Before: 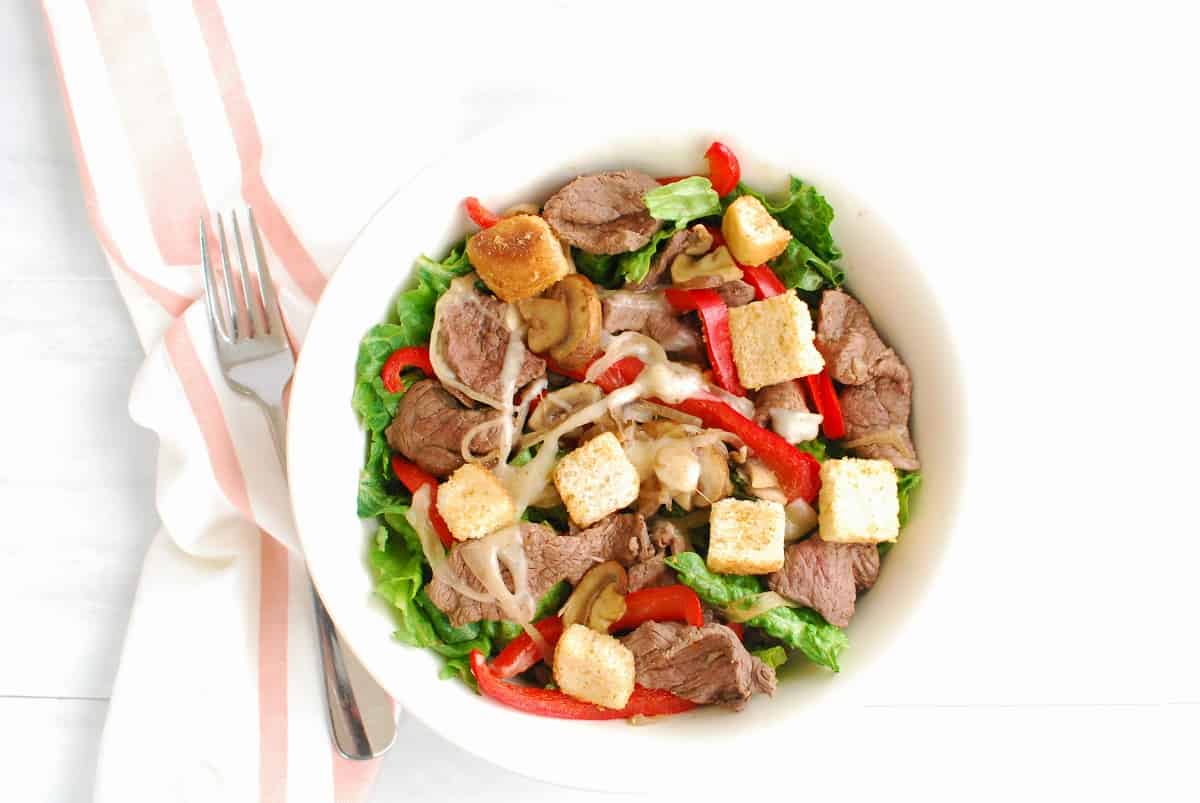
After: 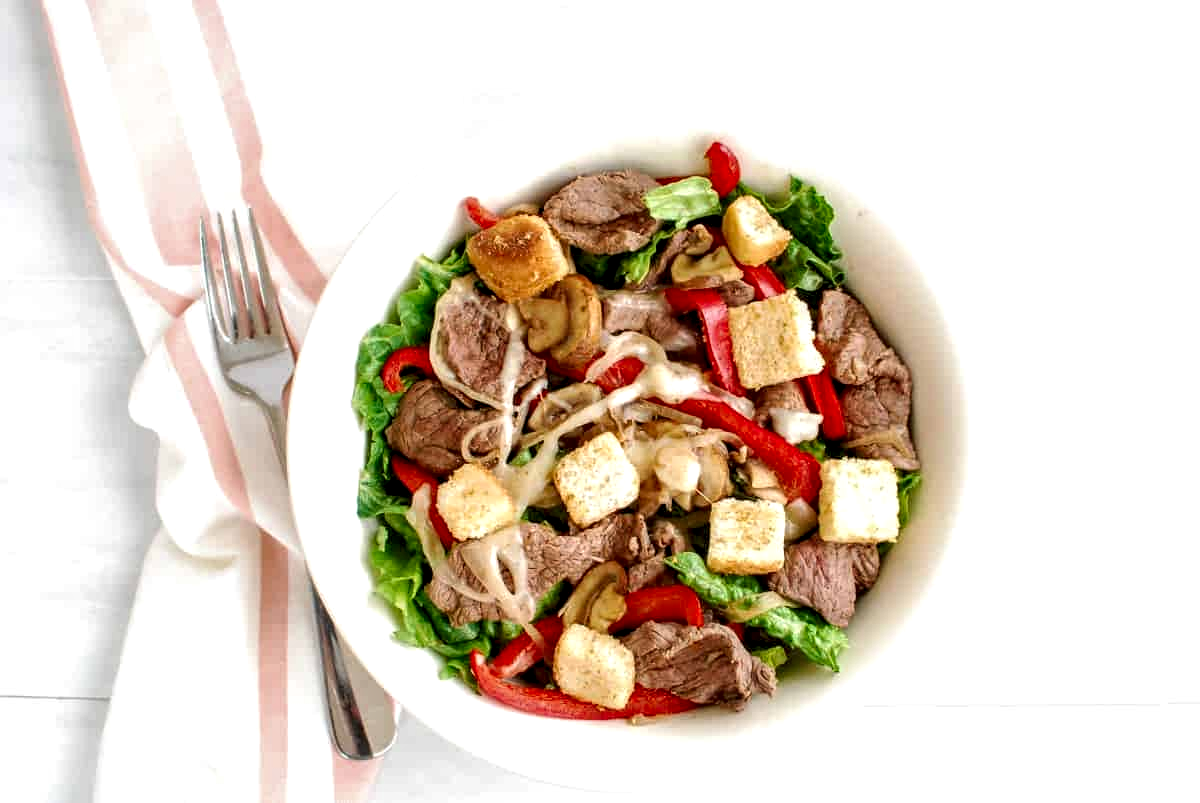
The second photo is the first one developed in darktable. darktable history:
local contrast: highlights 64%, shadows 54%, detail 169%, midtone range 0.519
